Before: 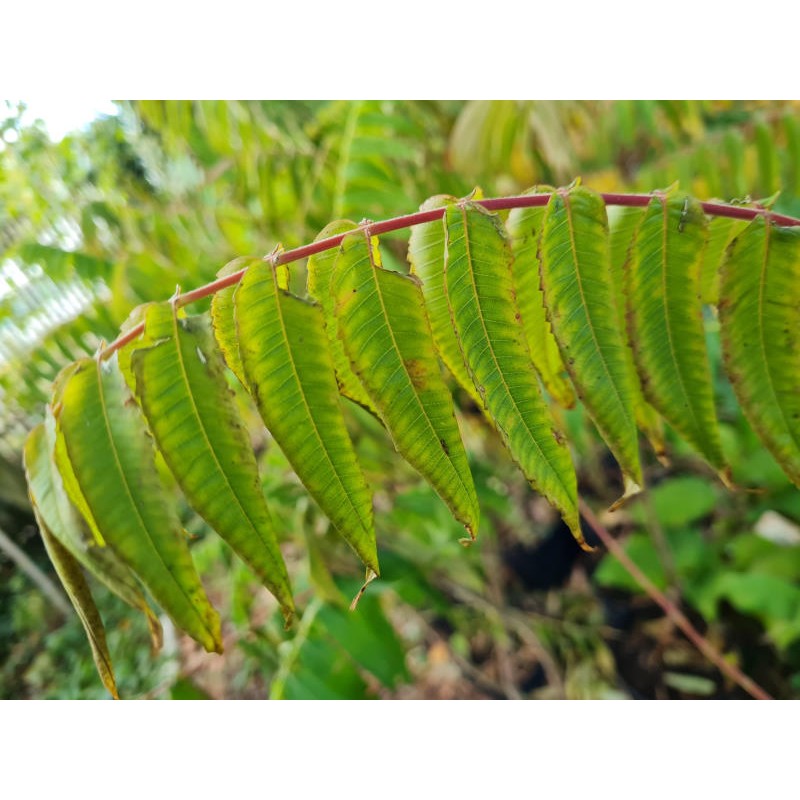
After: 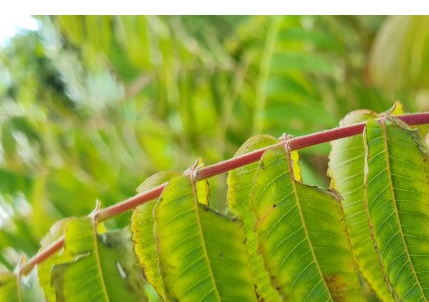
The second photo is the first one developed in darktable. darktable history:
white balance: emerald 1
crop: left 10.121%, top 10.631%, right 36.218%, bottom 51.526%
